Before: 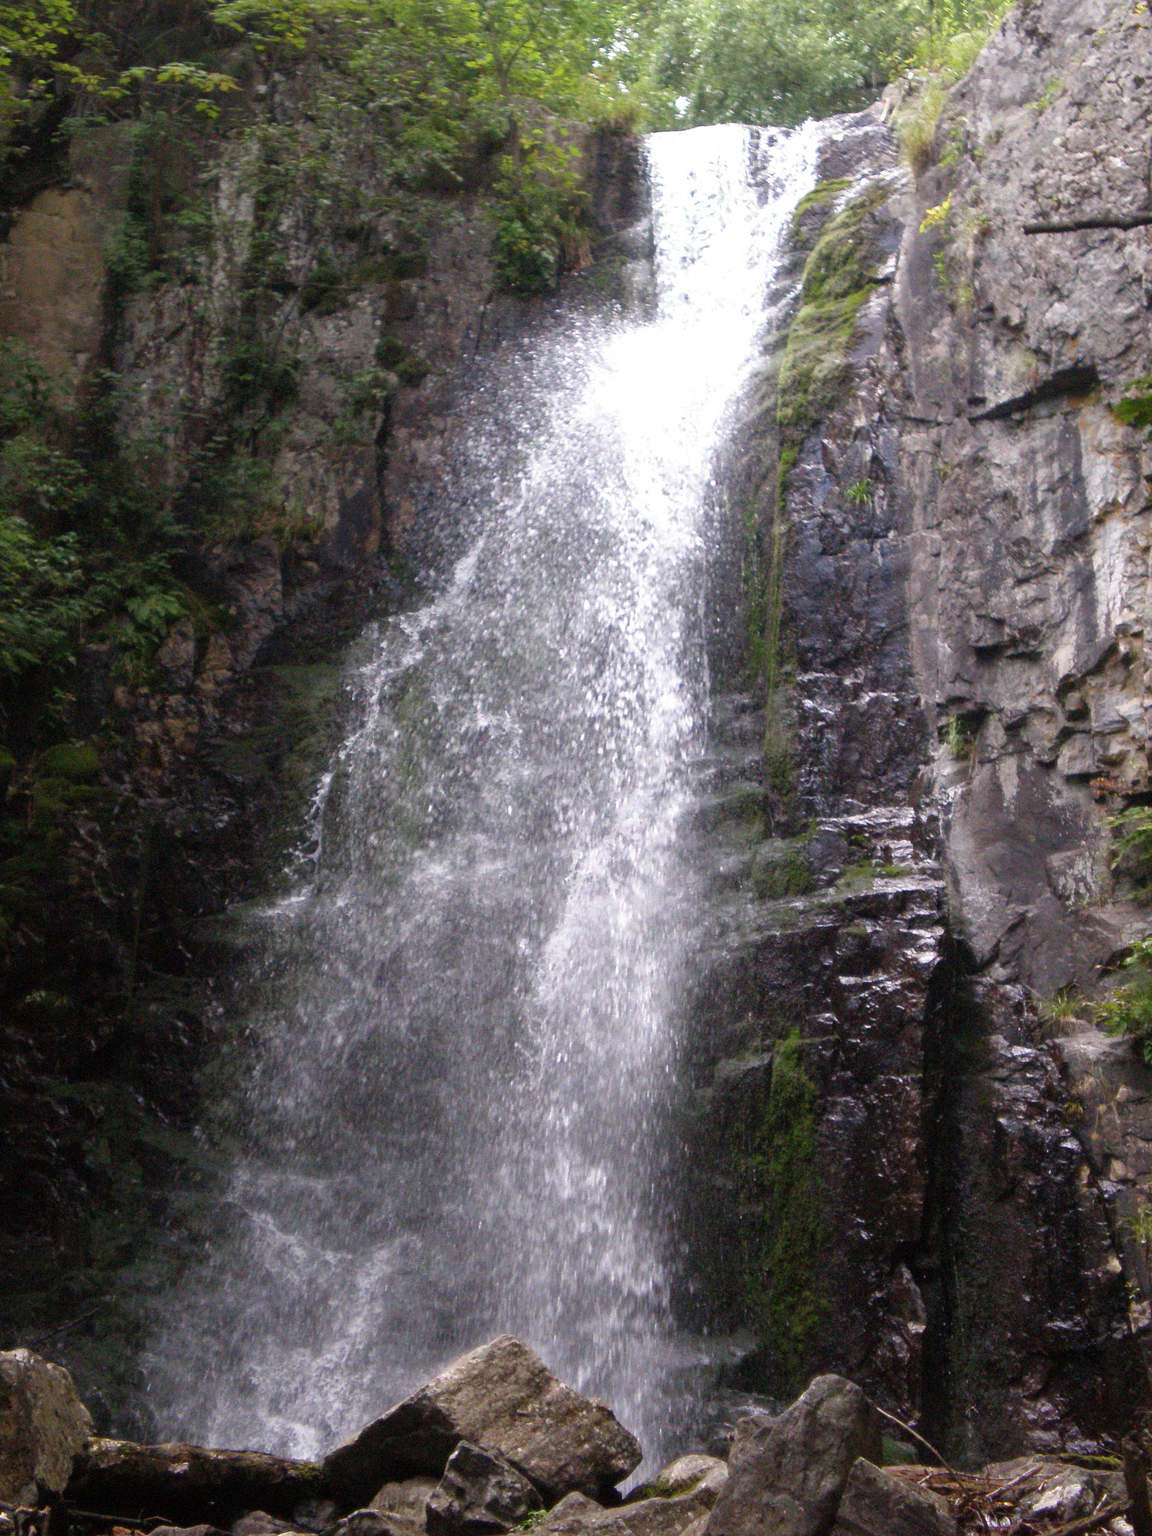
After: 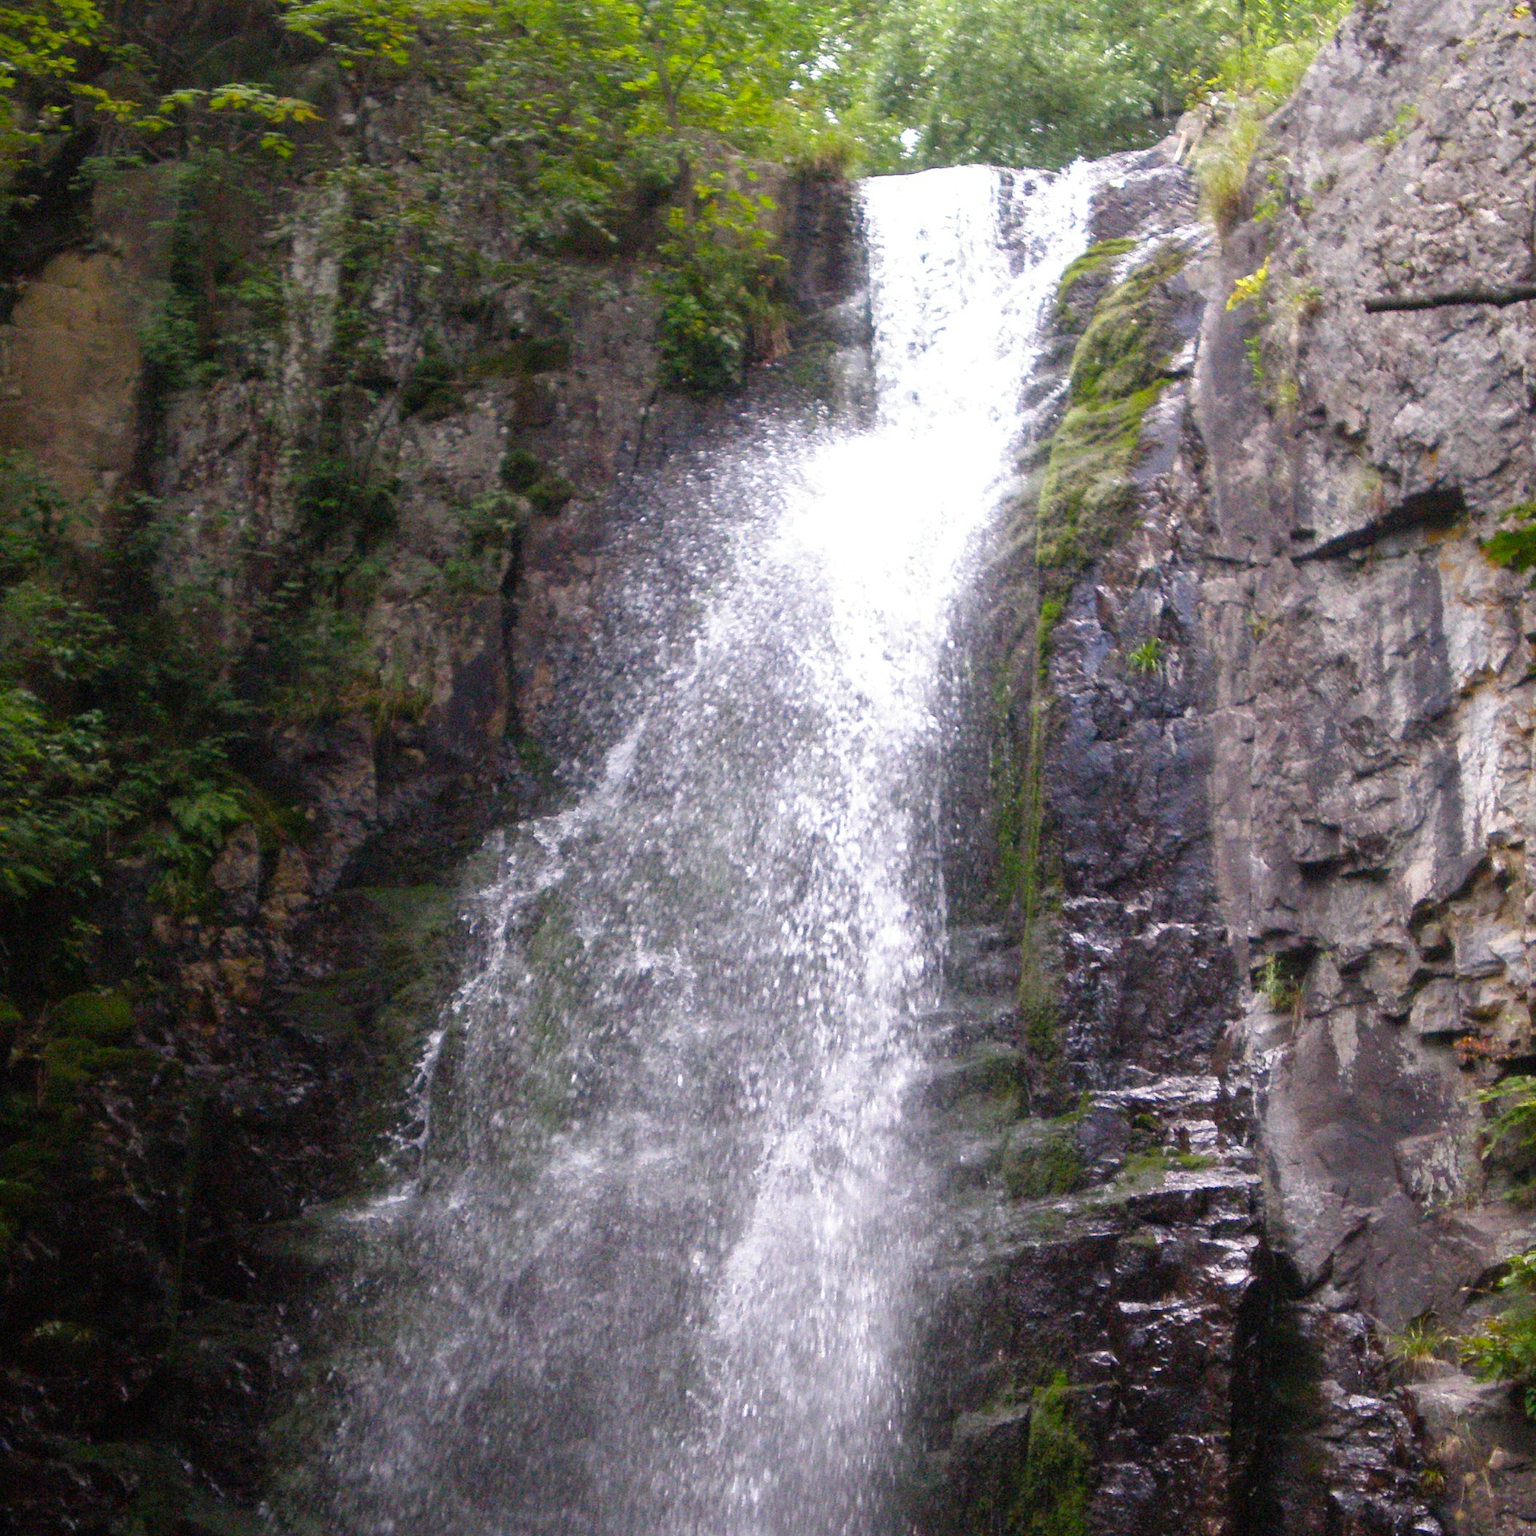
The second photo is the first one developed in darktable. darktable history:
color balance: output saturation 120%
crop: bottom 24.988%
